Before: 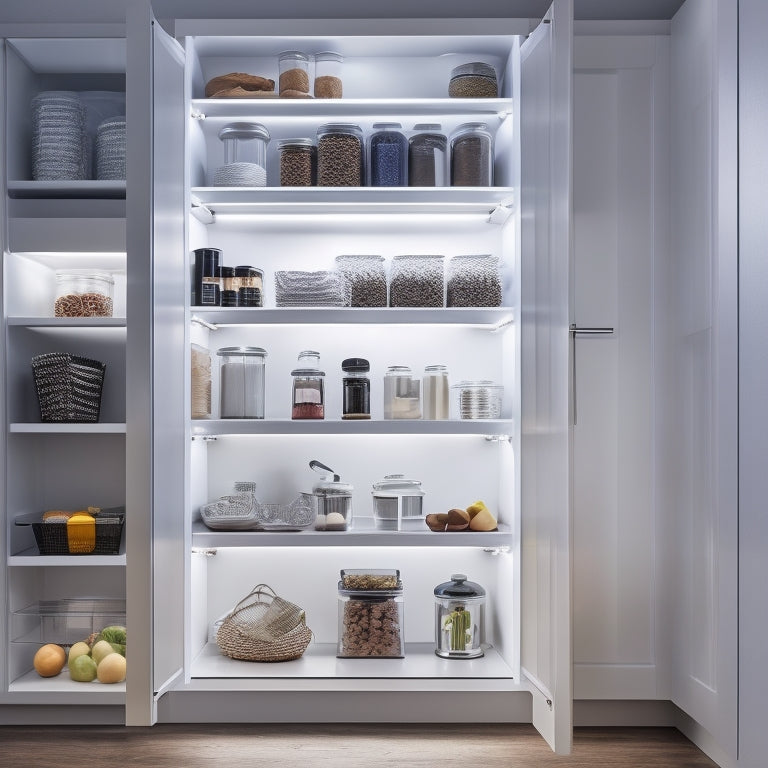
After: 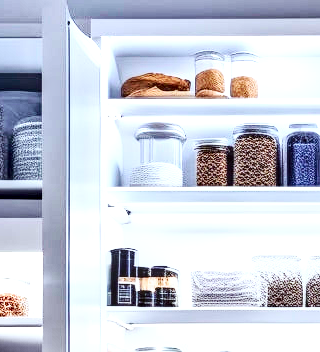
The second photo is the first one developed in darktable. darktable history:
contrast brightness saturation: contrast 0.146, brightness -0.01, saturation 0.096
exposure: black level correction -0.002, exposure 0.71 EV, compensate highlight preservation false
local contrast: detail 153%
tone curve: curves: ch0 [(0, 0) (0.234, 0.191) (0.48, 0.534) (0.608, 0.667) (0.725, 0.809) (0.864, 0.922) (1, 1)]; ch1 [(0, 0) (0.453, 0.43) (0.5, 0.5) (0.615, 0.649) (1, 1)]; ch2 [(0, 0) (0.5, 0.5) (0.586, 0.617) (1, 1)], color space Lab, independent channels, preserve colors none
crop and rotate: left 10.961%, top 0.098%, right 47.28%, bottom 53.991%
color correction: highlights a* -2.74, highlights b* -2.2, shadows a* 2.11, shadows b* 2.84
base curve: curves: ch0 [(0, 0) (0.032, 0.025) (0.121, 0.166) (0.206, 0.329) (0.605, 0.79) (1, 1)], preserve colors none
haze removal: compatibility mode true, adaptive false
